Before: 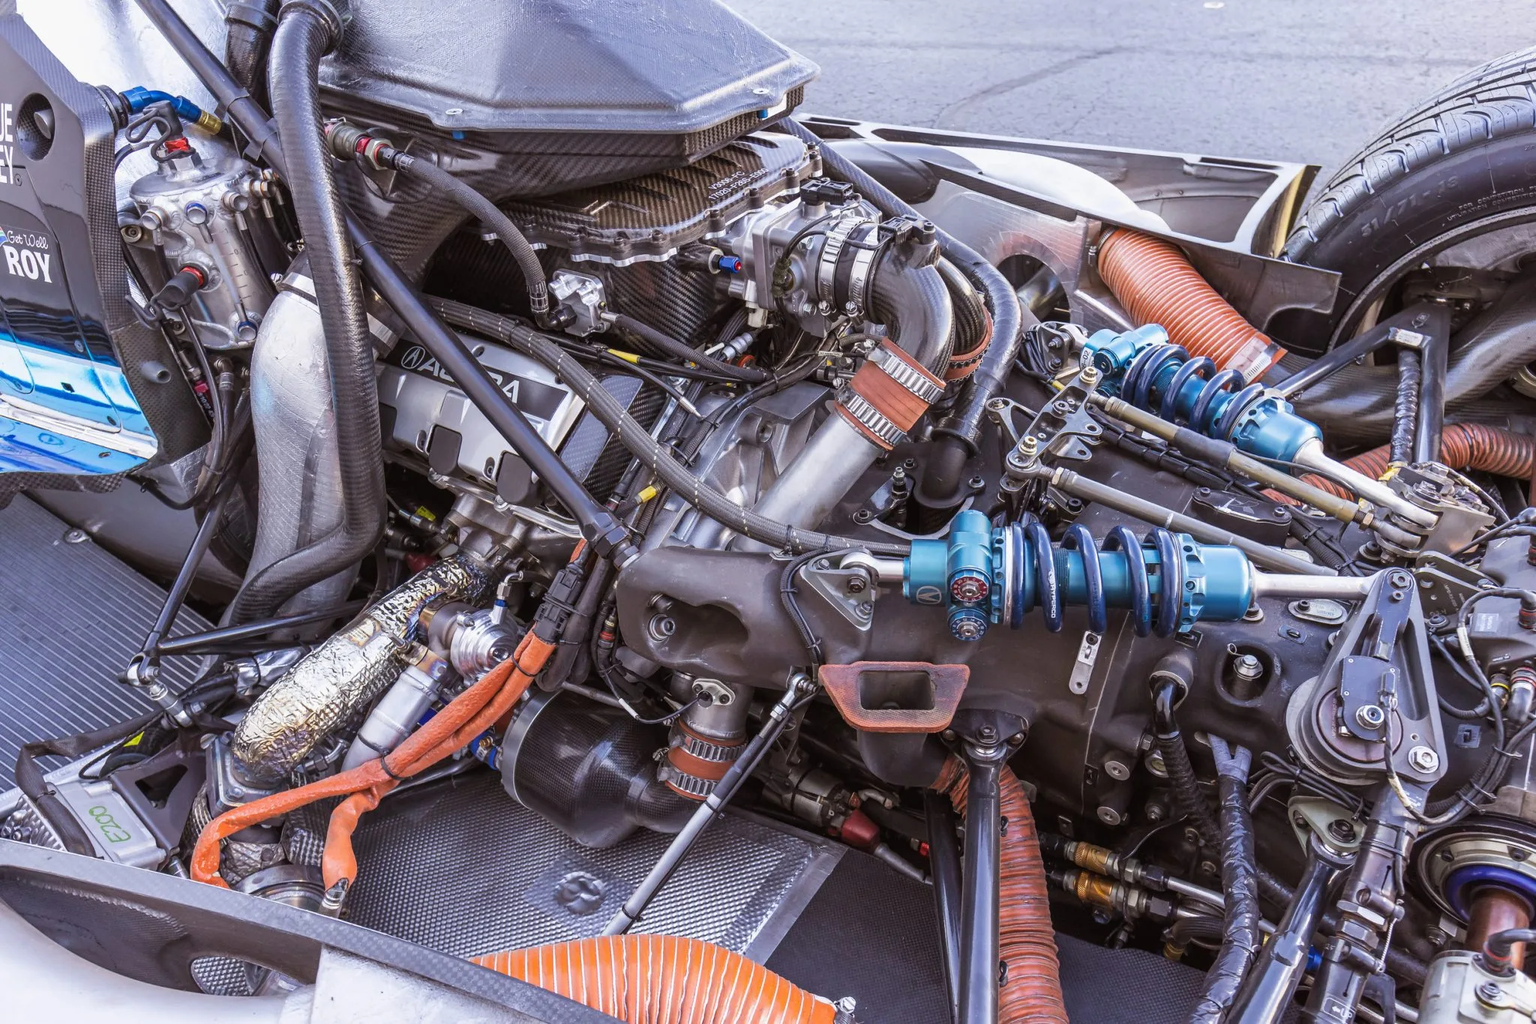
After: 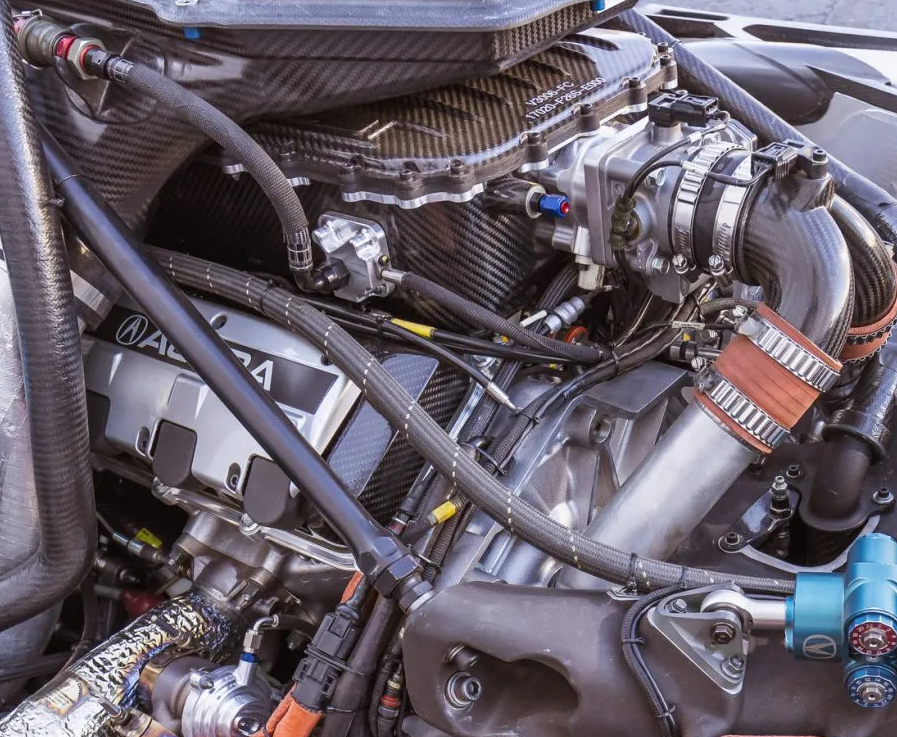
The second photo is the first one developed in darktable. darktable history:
crop: left 20.478%, top 10.817%, right 35.706%, bottom 34.495%
